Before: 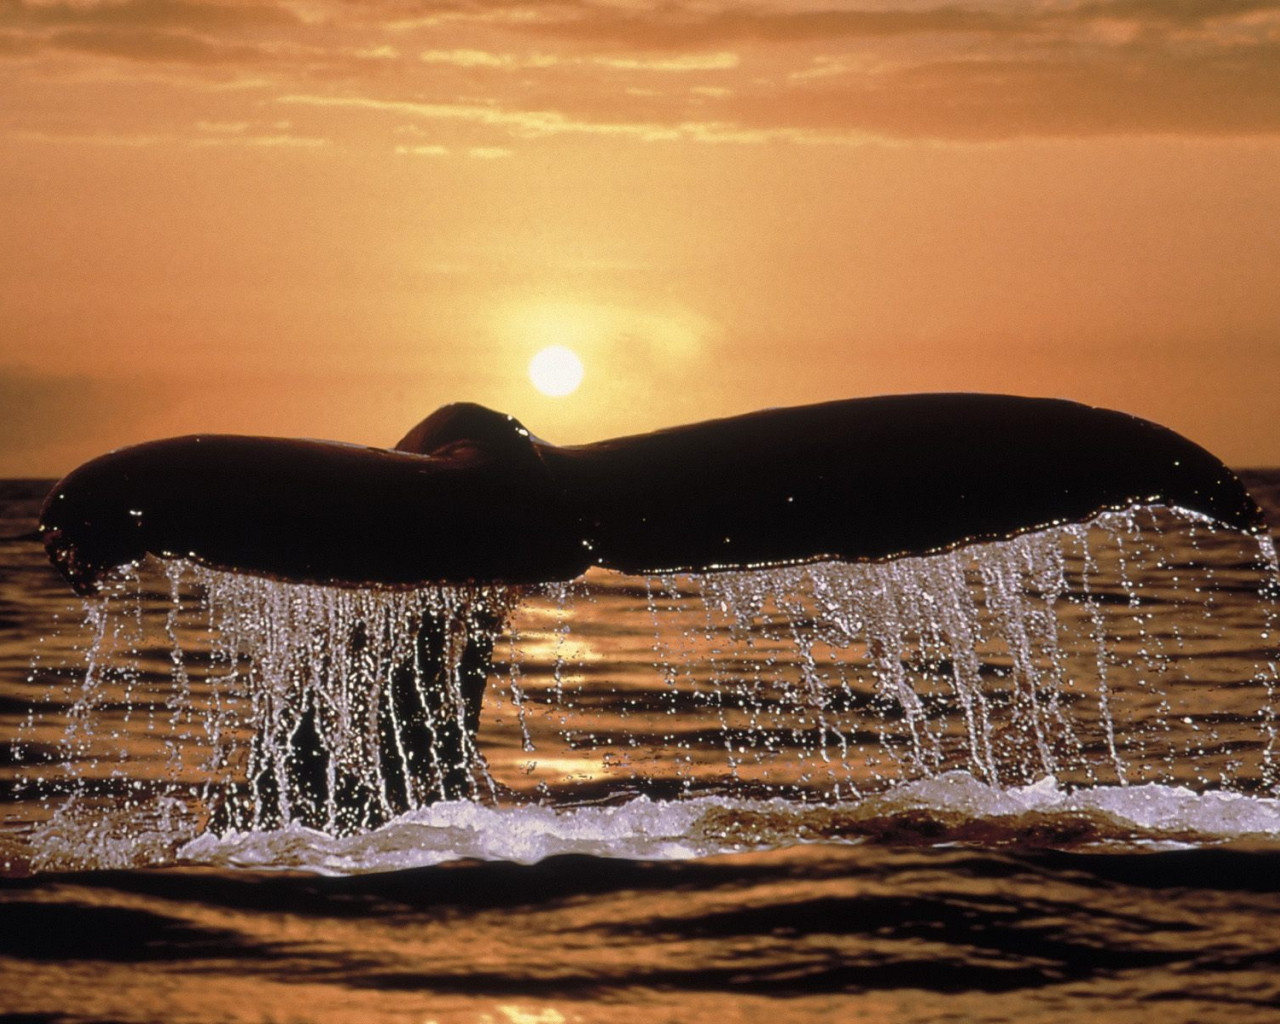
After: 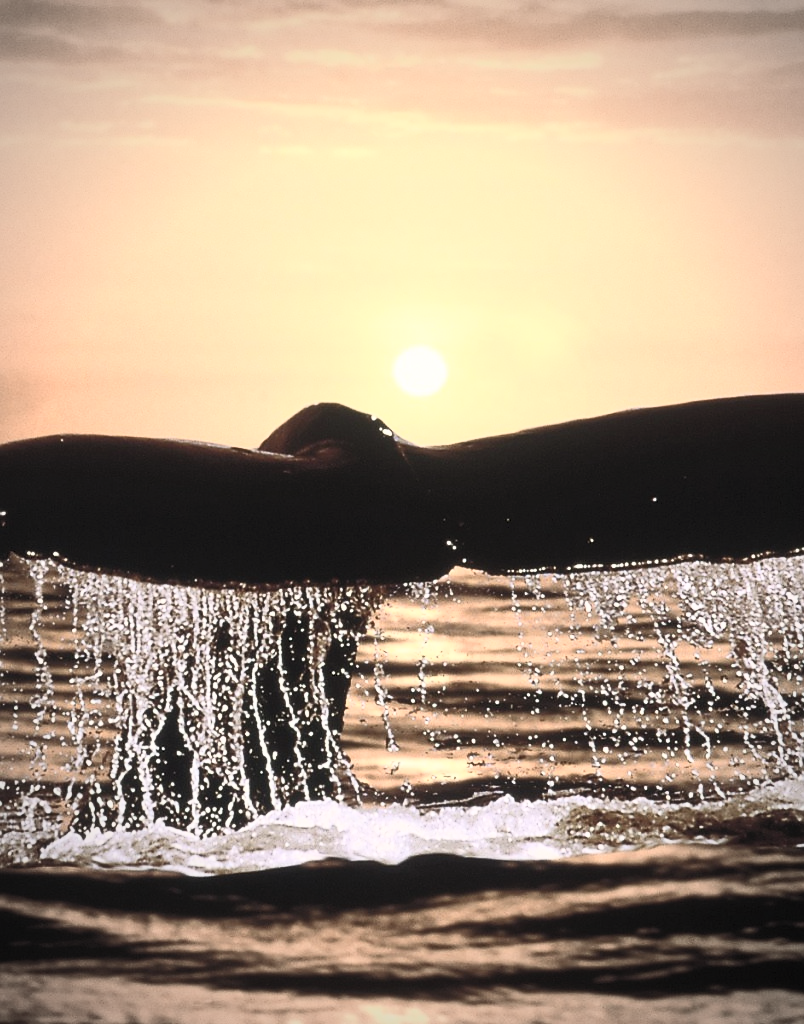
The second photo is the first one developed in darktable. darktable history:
sharpen: radius 1, threshold 1
contrast brightness saturation: contrast 0.57, brightness 0.57, saturation -0.34
crop: left 10.644%, right 26.528%
vignetting: fall-off start 71.74%
